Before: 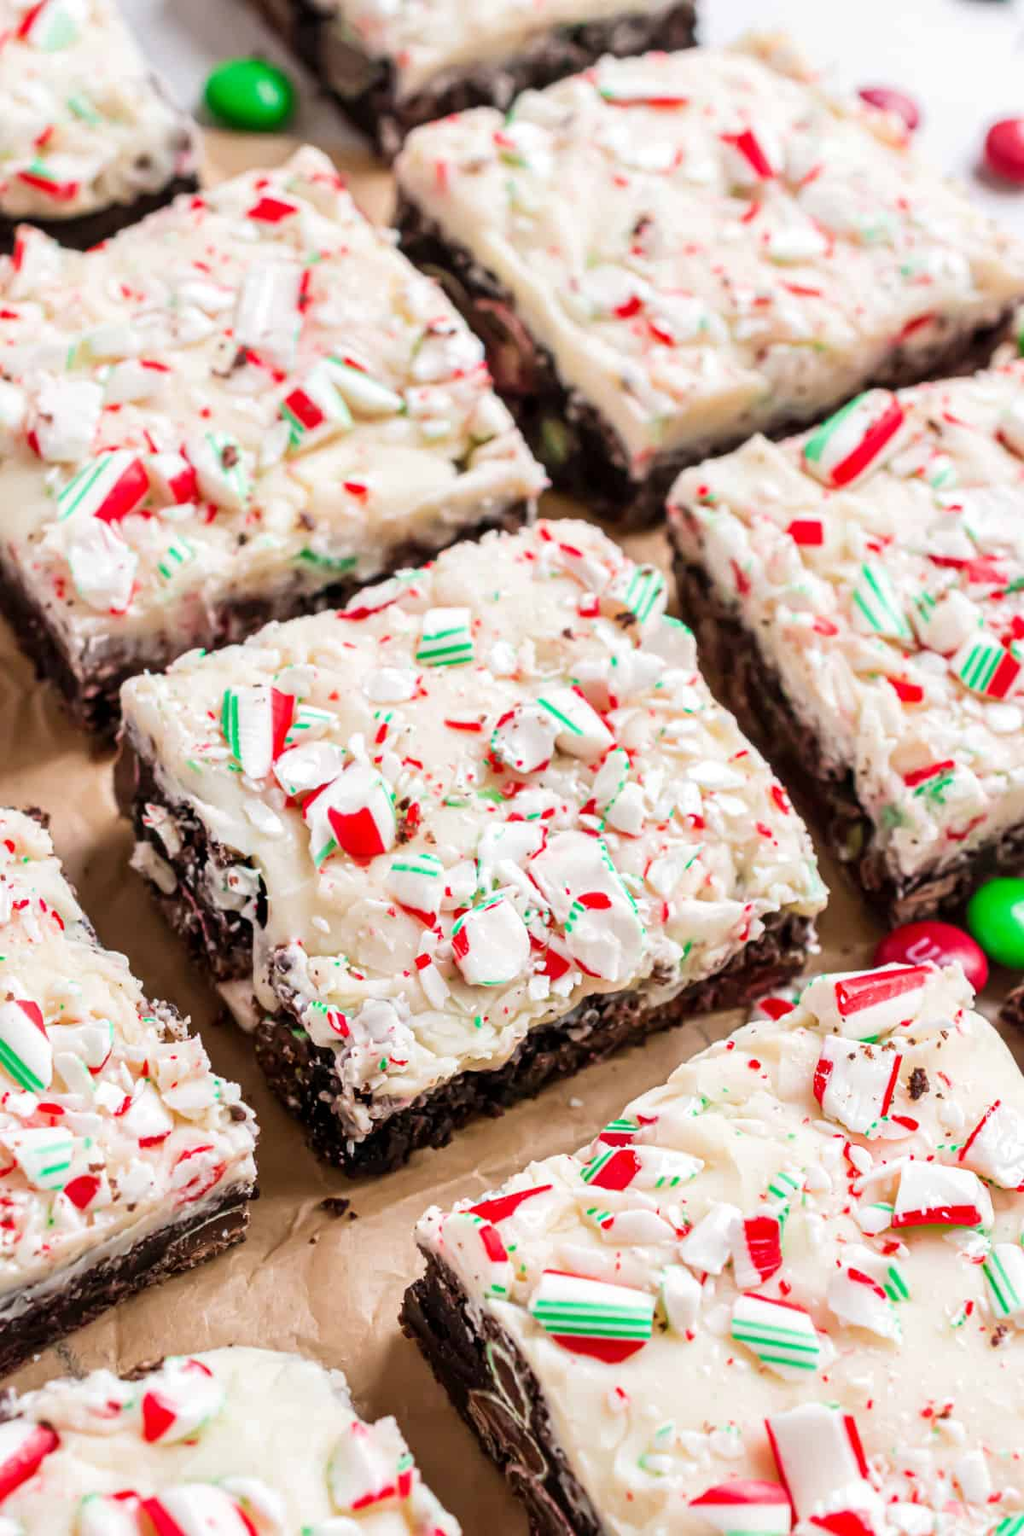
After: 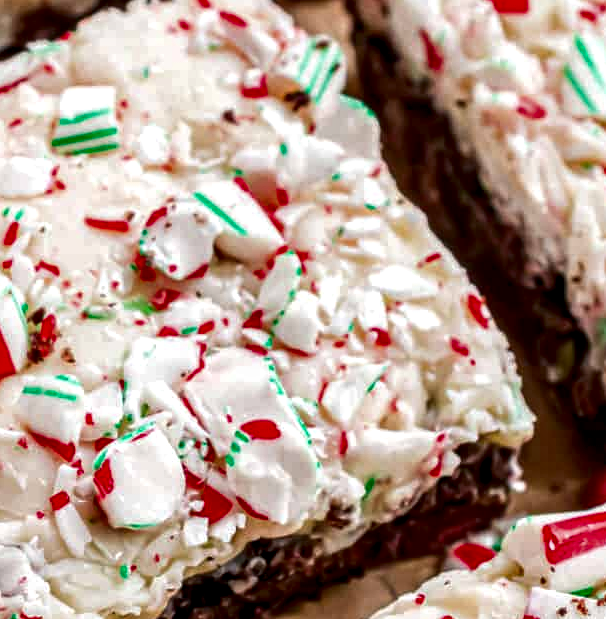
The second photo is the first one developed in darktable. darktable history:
crop: left 36.372%, top 34.822%, right 13.053%, bottom 30.744%
contrast brightness saturation: brightness -0.219, saturation 0.077
local contrast: detail 150%
